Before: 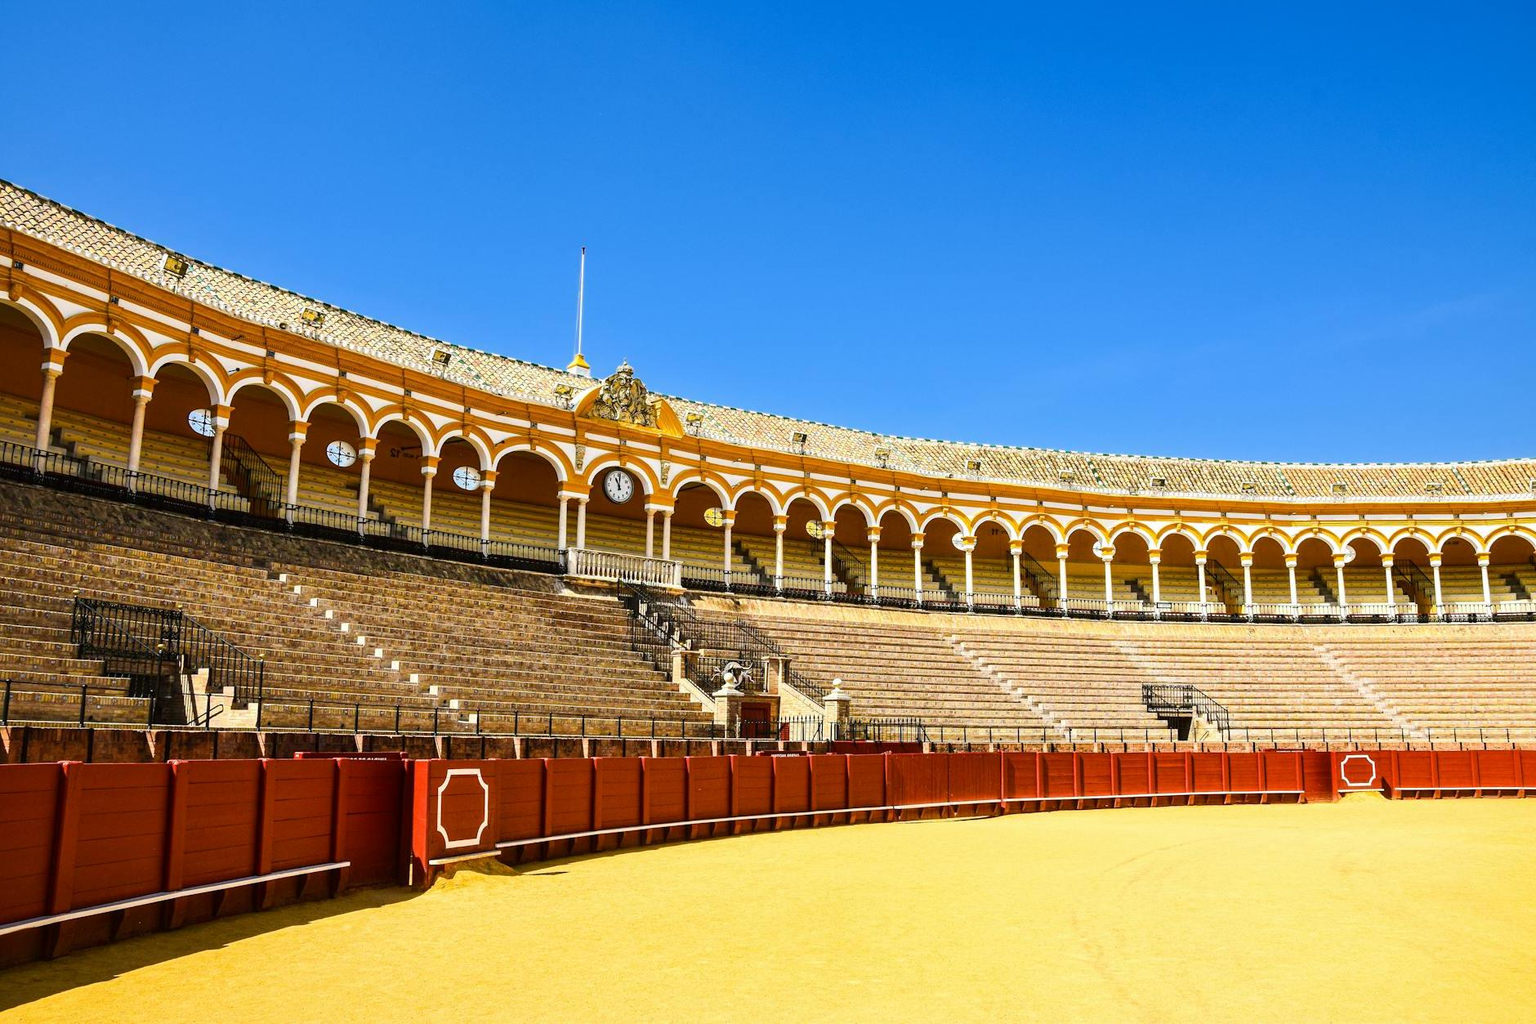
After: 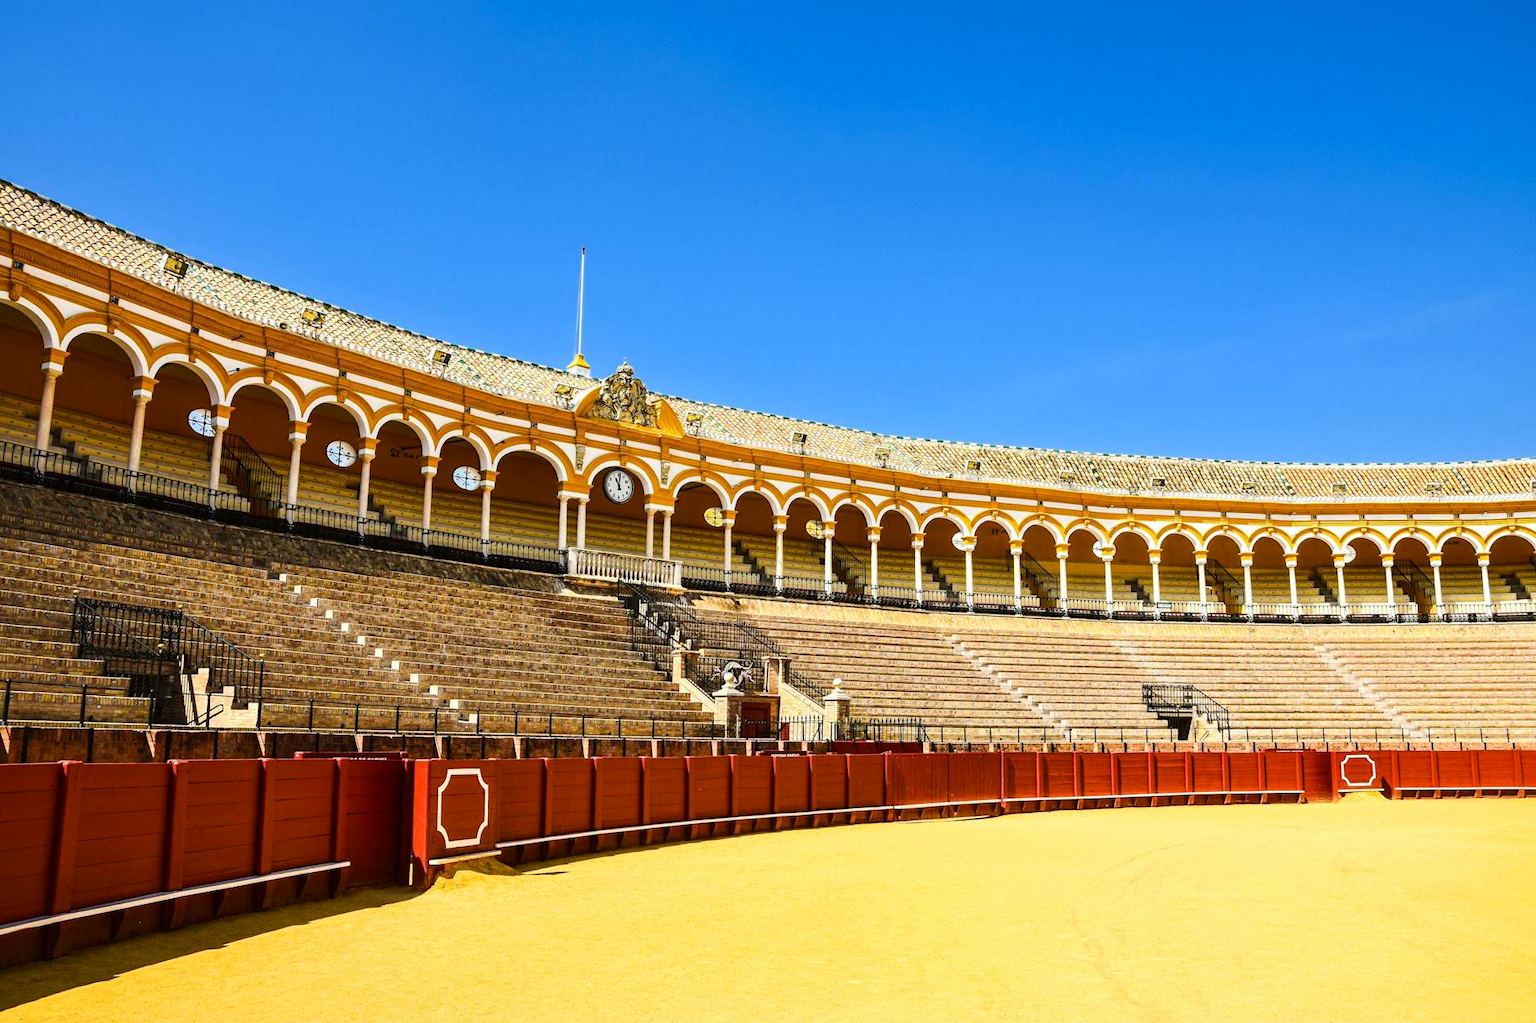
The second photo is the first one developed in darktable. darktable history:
contrast brightness saturation: contrast 0.084, saturation 0.023
